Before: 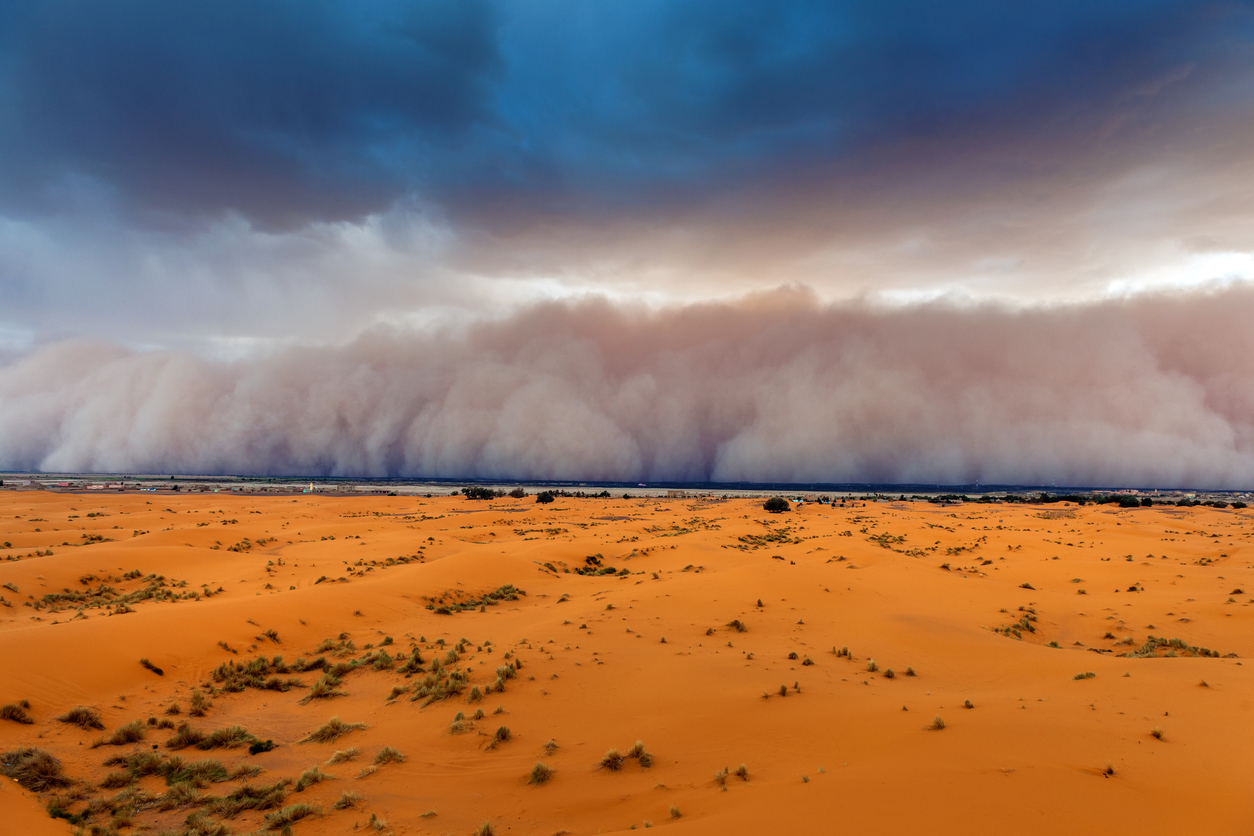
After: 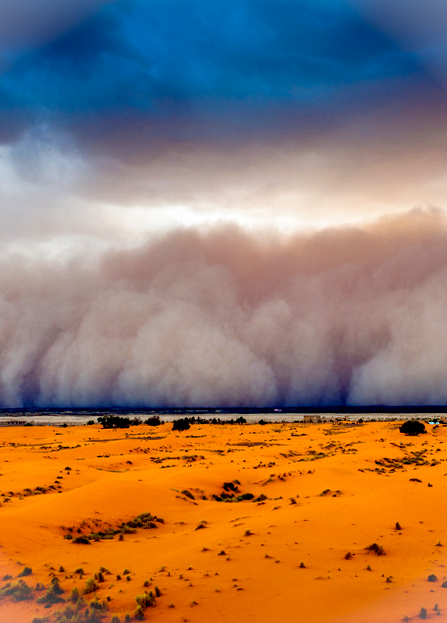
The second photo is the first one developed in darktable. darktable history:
color balance: contrast 6.48%, output saturation 113.3%
rotate and perspective: rotation -1.17°, automatic cropping off
filmic rgb: black relative exposure -6.3 EV, white relative exposure 2.8 EV, threshold 3 EV, target black luminance 0%, hardness 4.6, latitude 67.35%, contrast 1.292, shadows ↔ highlights balance -3.5%, preserve chrominance no, color science v4 (2020), contrast in shadows soft, enable highlight reconstruction true
crop and rotate: left 29.476%, top 10.214%, right 35.32%, bottom 17.333%
vignetting: fall-off start 100%, brightness 0.3, saturation 0
local contrast: mode bilateral grid, contrast 20, coarseness 50, detail 120%, midtone range 0.2
color zones: curves: ch1 [(0.077, 0.436) (0.25, 0.5) (0.75, 0.5)]
